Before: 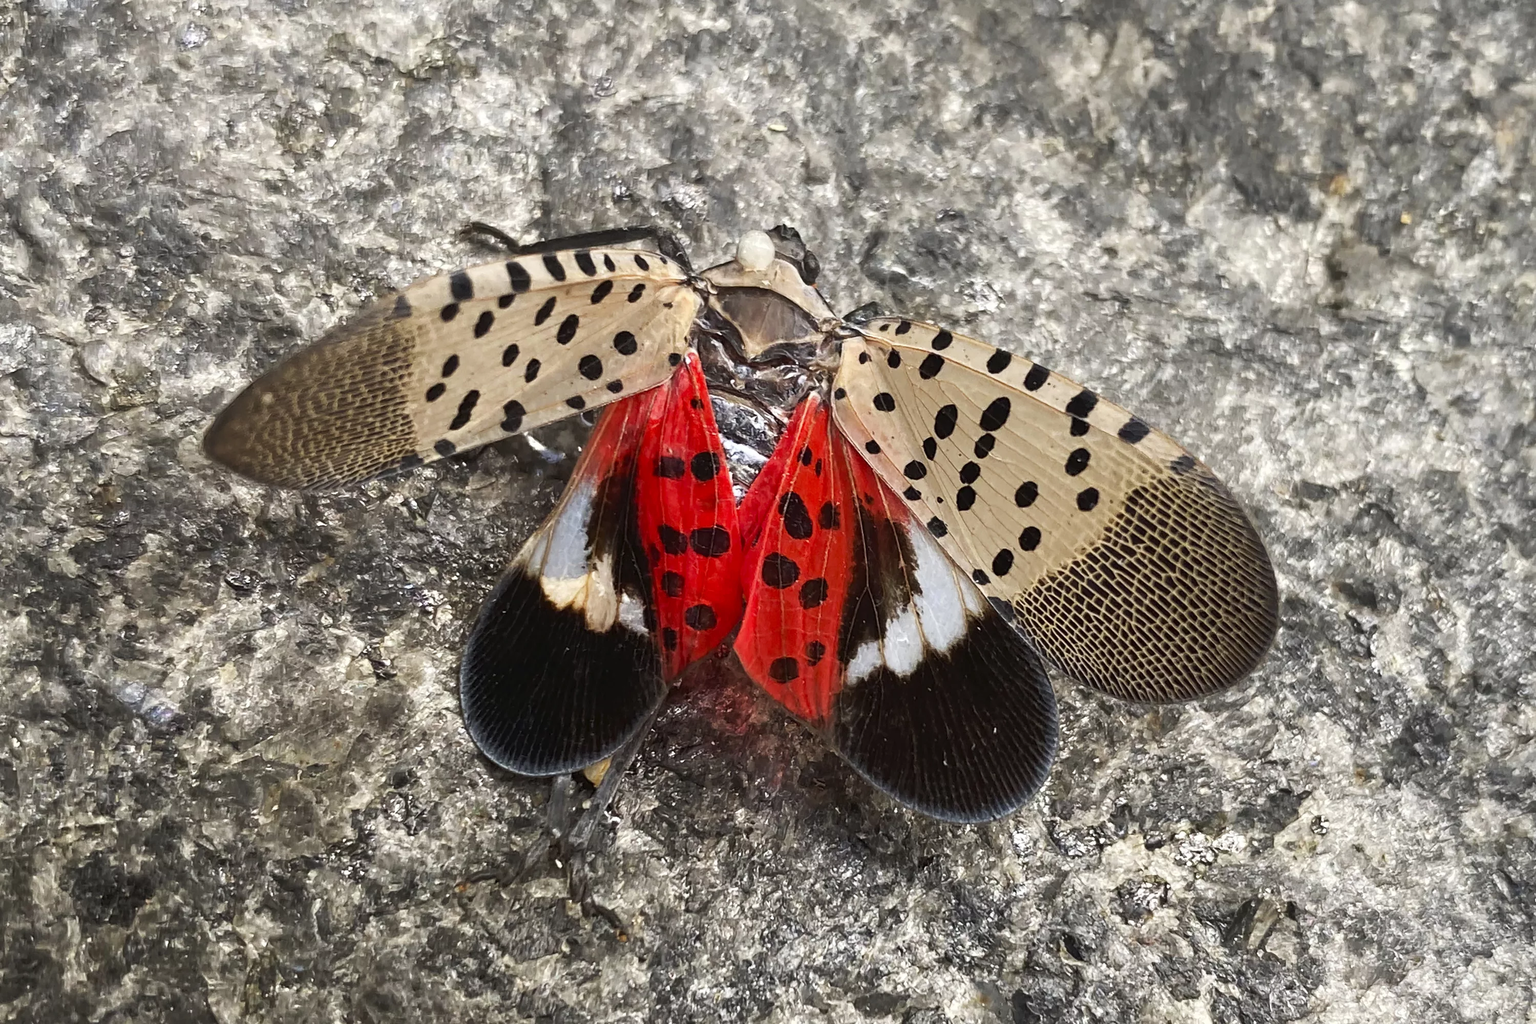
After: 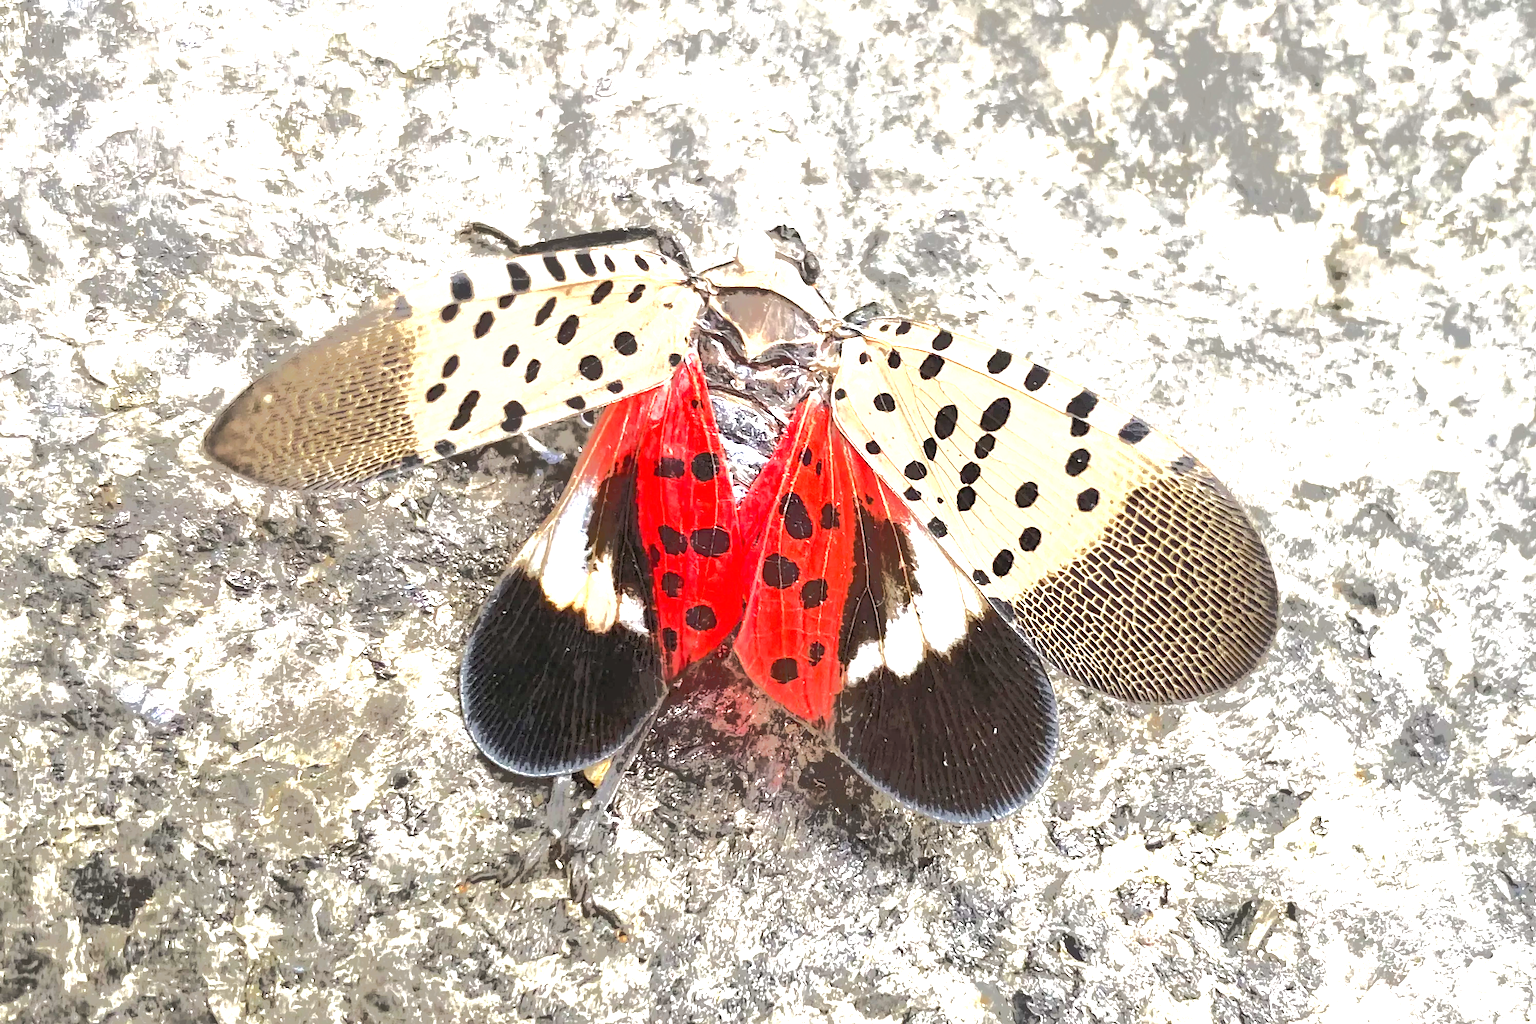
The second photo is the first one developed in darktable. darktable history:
tone equalizer: -7 EV -0.664 EV, -6 EV 0.962 EV, -5 EV -0.431 EV, -4 EV 0.443 EV, -3 EV 0.409 EV, -2 EV 0.156 EV, -1 EV -0.15 EV, +0 EV -0.368 EV, edges refinement/feathering 500, mask exposure compensation -1.57 EV, preserve details no
exposure: black level correction 0, exposure 1.744 EV, compensate highlight preservation false
